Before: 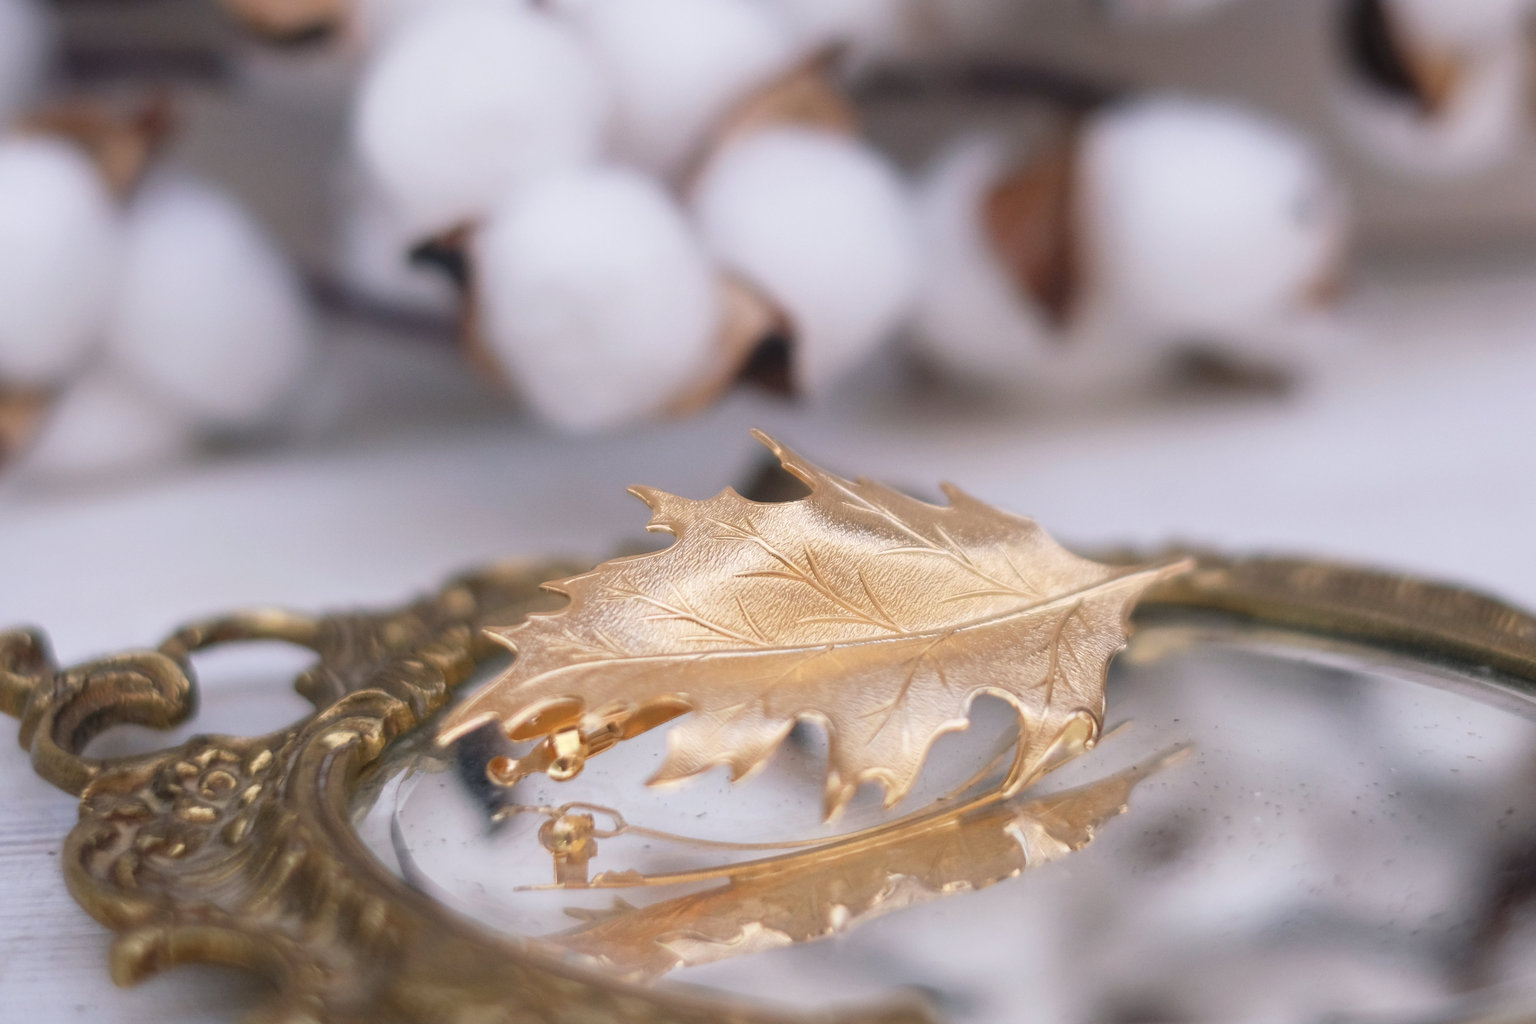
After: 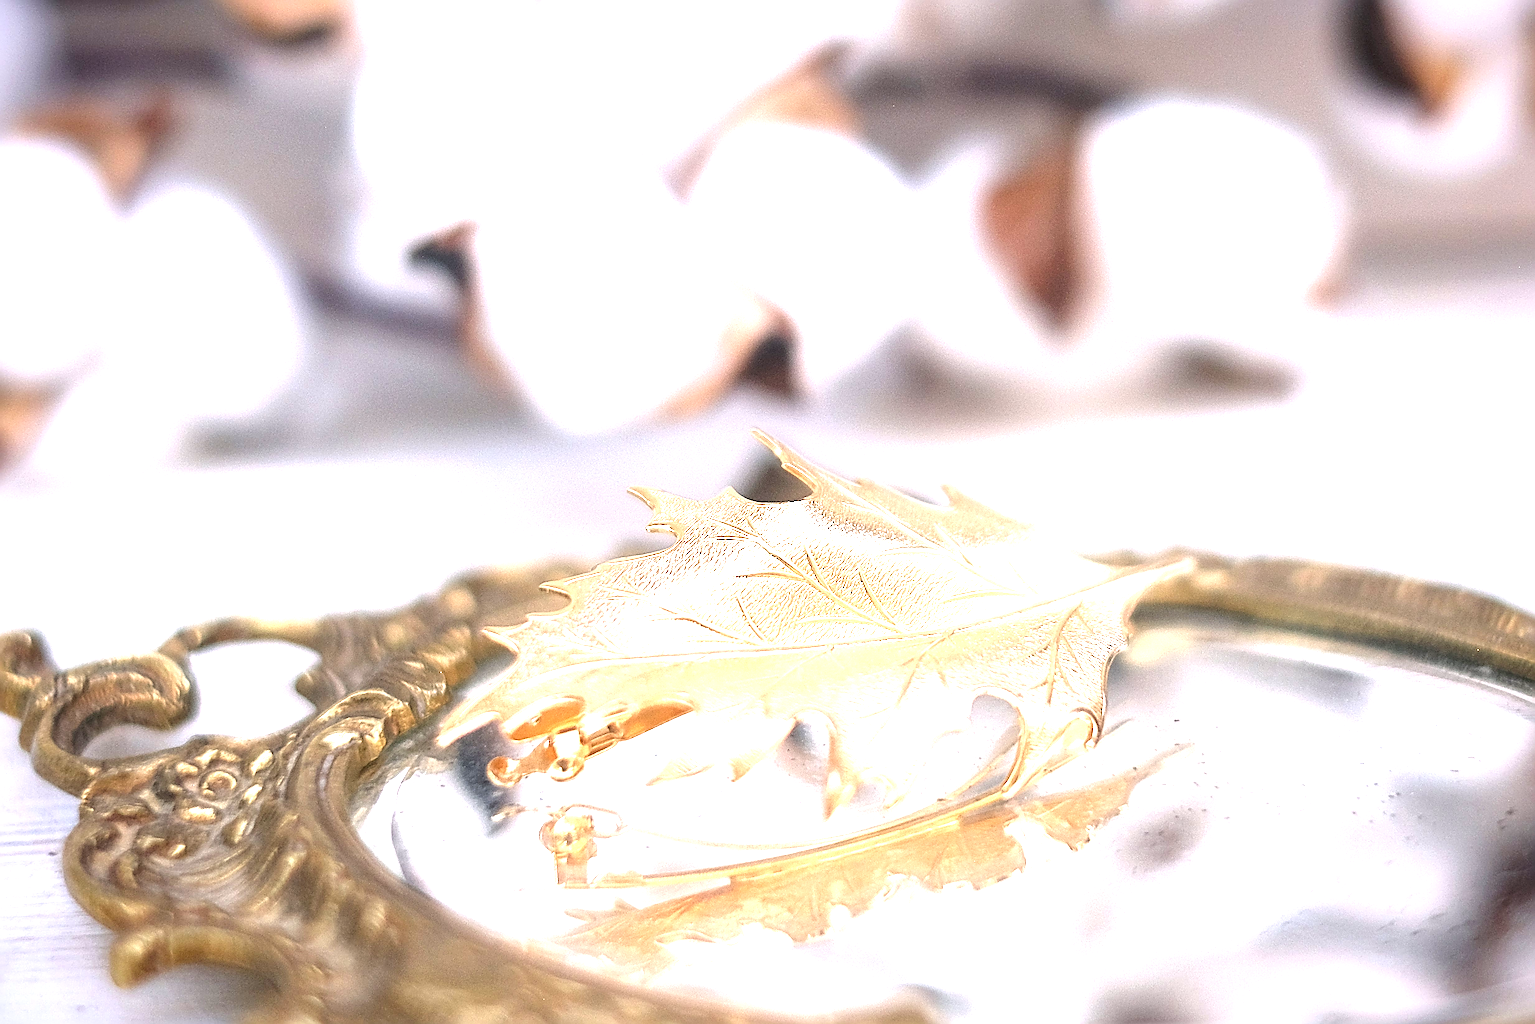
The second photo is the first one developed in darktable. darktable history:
local contrast: highlights 100%, shadows 100%, detail 120%, midtone range 0.2
vignetting: fall-off start 88.53%, fall-off radius 44.2%, saturation 0.376, width/height ratio 1.161
sharpen: radius 4.001, amount 2
exposure: black level correction 0, exposure 1.675 EV, compensate exposure bias true, compensate highlight preservation false
